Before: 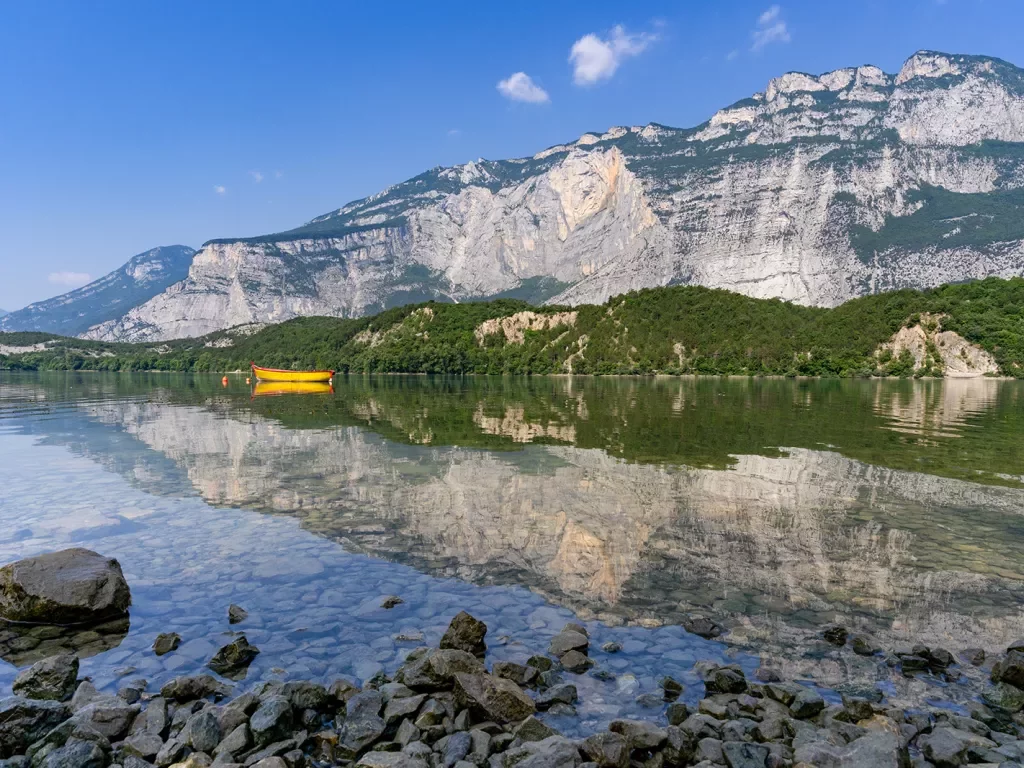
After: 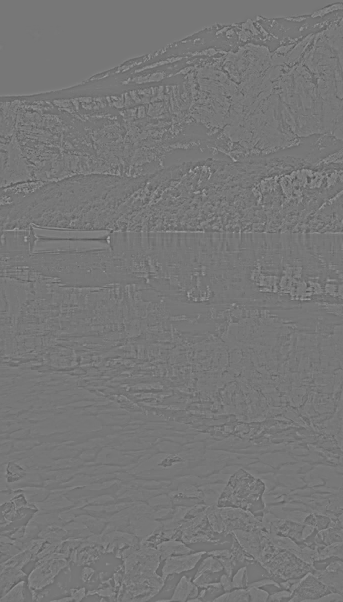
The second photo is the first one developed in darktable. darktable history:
sharpen: on, module defaults
exposure: compensate highlight preservation false
highpass: sharpness 6%, contrast boost 7.63%
crop and rotate: left 21.77%, top 18.528%, right 44.676%, bottom 2.997%
color balance: contrast -0.5%
